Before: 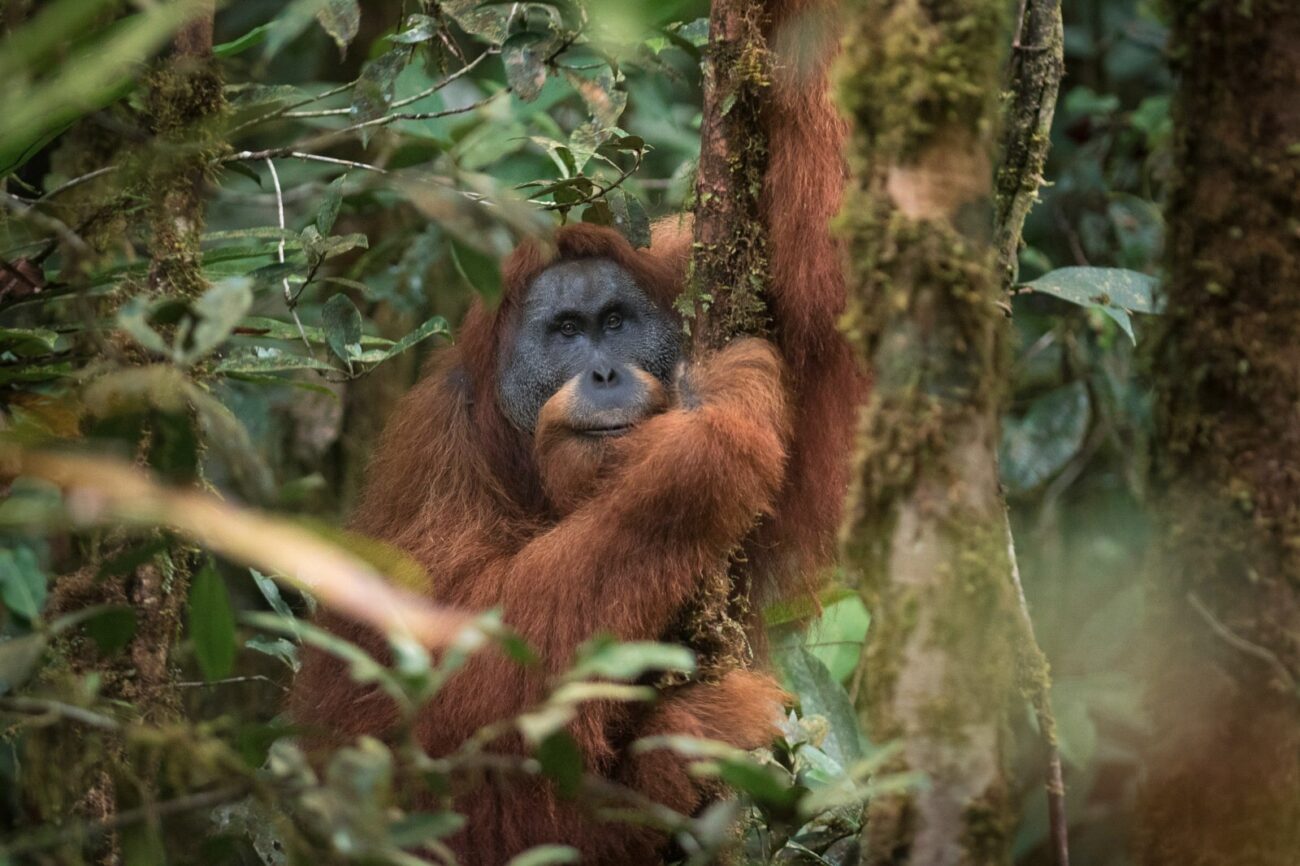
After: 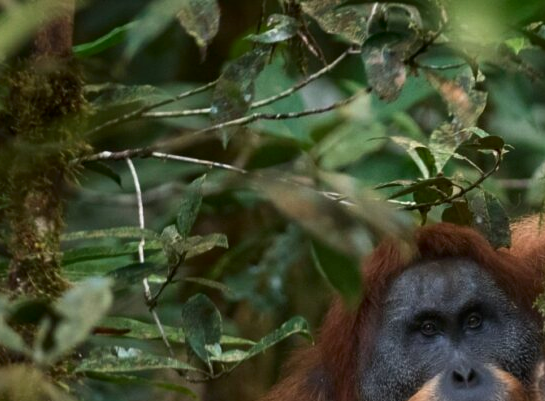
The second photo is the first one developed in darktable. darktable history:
crop and rotate: left 10.817%, top 0.062%, right 47.194%, bottom 53.626%
contrast brightness saturation: contrast 0.07, brightness -0.13, saturation 0.06
